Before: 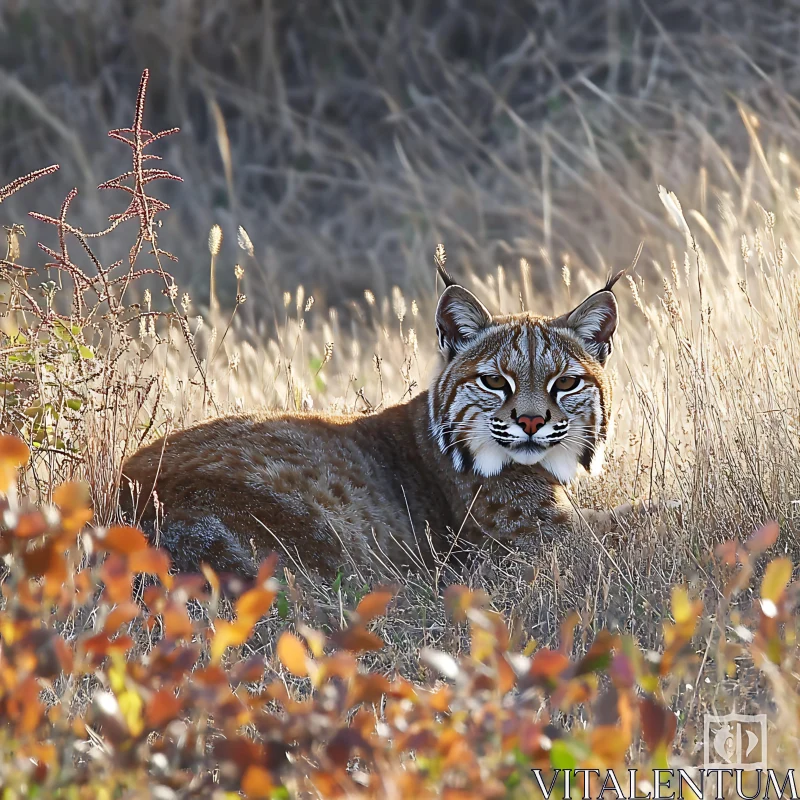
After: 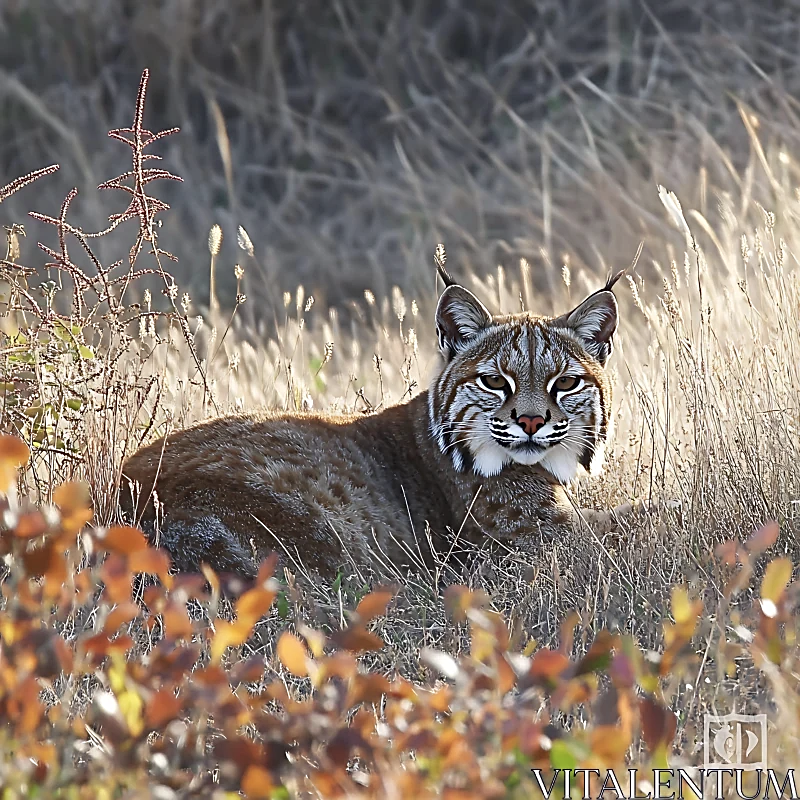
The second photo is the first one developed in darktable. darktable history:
contrast brightness saturation: saturation -0.152
sharpen: on, module defaults
